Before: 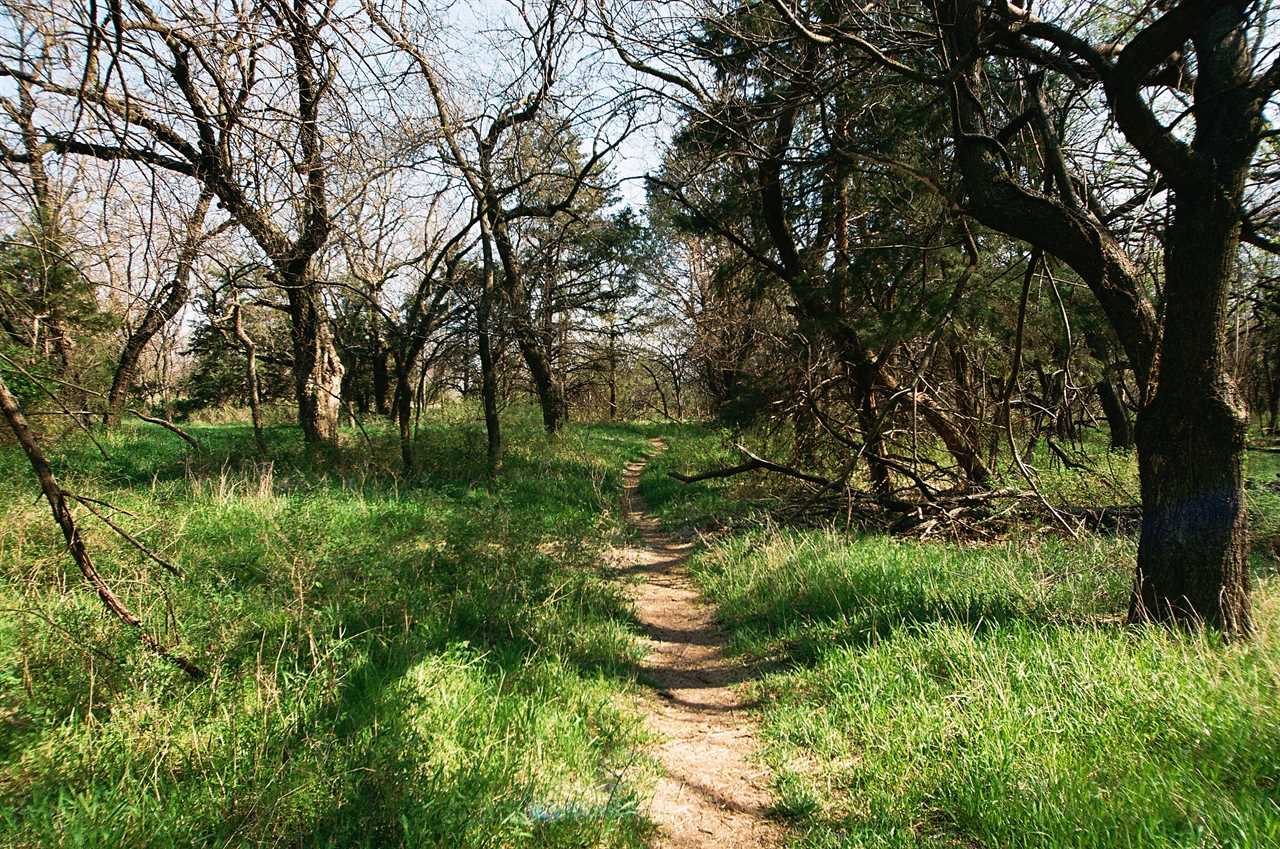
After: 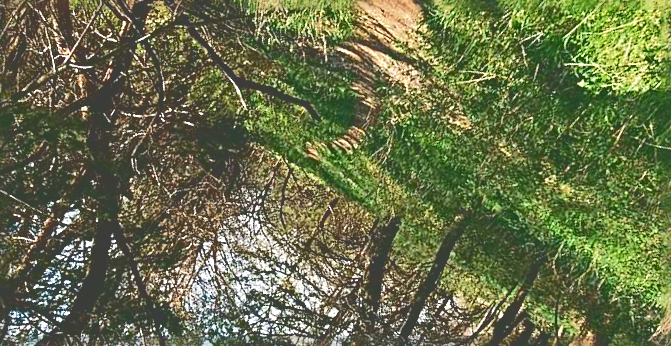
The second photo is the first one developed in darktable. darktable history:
sharpen: radius 3.723, amount 0.925
crop and rotate: angle 148.07°, left 9.154%, top 15.663%, right 4.526%, bottom 17.158%
tone equalizer: -7 EV 0.181 EV, -6 EV 0.132 EV, -5 EV 0.114 EV, -4 EV 0.08 EV, -2 EV -0.023 EV, -1 EV -0.021 EV, +0 EV -0.045 EV
contrast brightness saturation: contrast -0.102, brightness 0.045, saturation 0.082
tone curve: curves: ch0 [(0, 0) (0.003, 0.241) (0.011, 0.241) (0.025, 0.242) (0.044, 0.246) (0.069, 0.25) (0.1, 0.251) (0.136, 0.256) (0.177, 0.275) (0.224, 0.293) (0.277, 0.326) (0.335, 0.38) (0.399, 0.449) (0.468, 0.525) (0.543, 0.606) (0.623, 0.683) (0.709, 0.751) (0.801, 0.824) (0.898, 0.871) (1, 1)], color space Lab, independent channels, preserve colors none
haze removal: adaptive false
